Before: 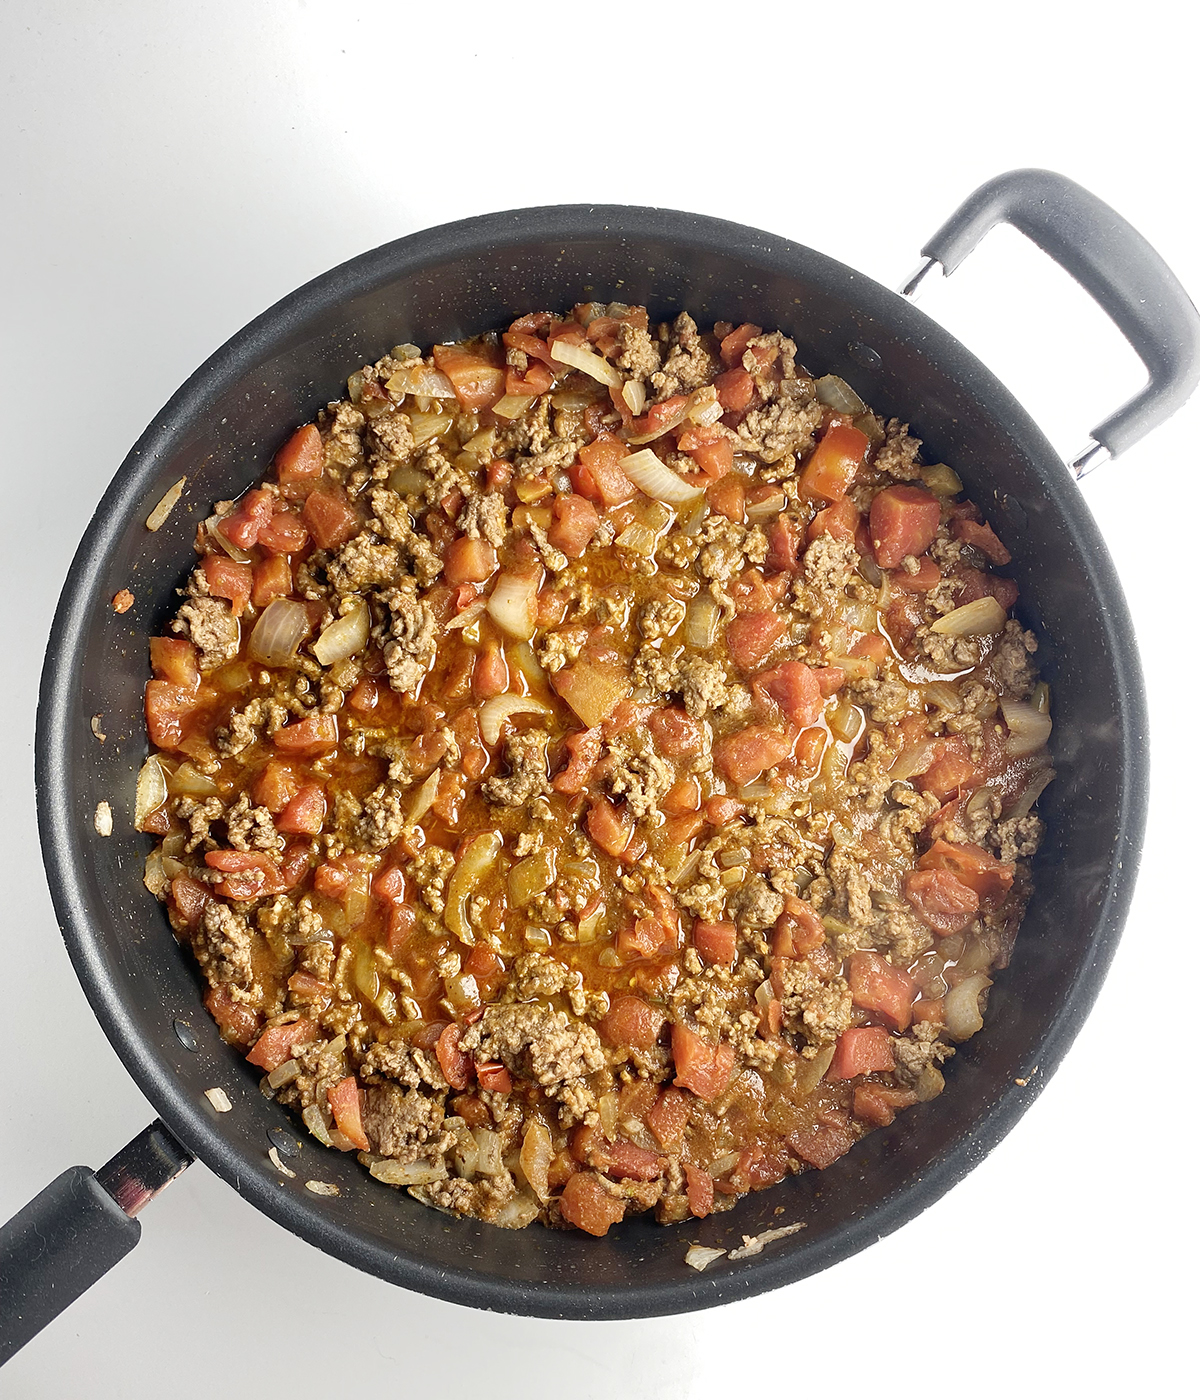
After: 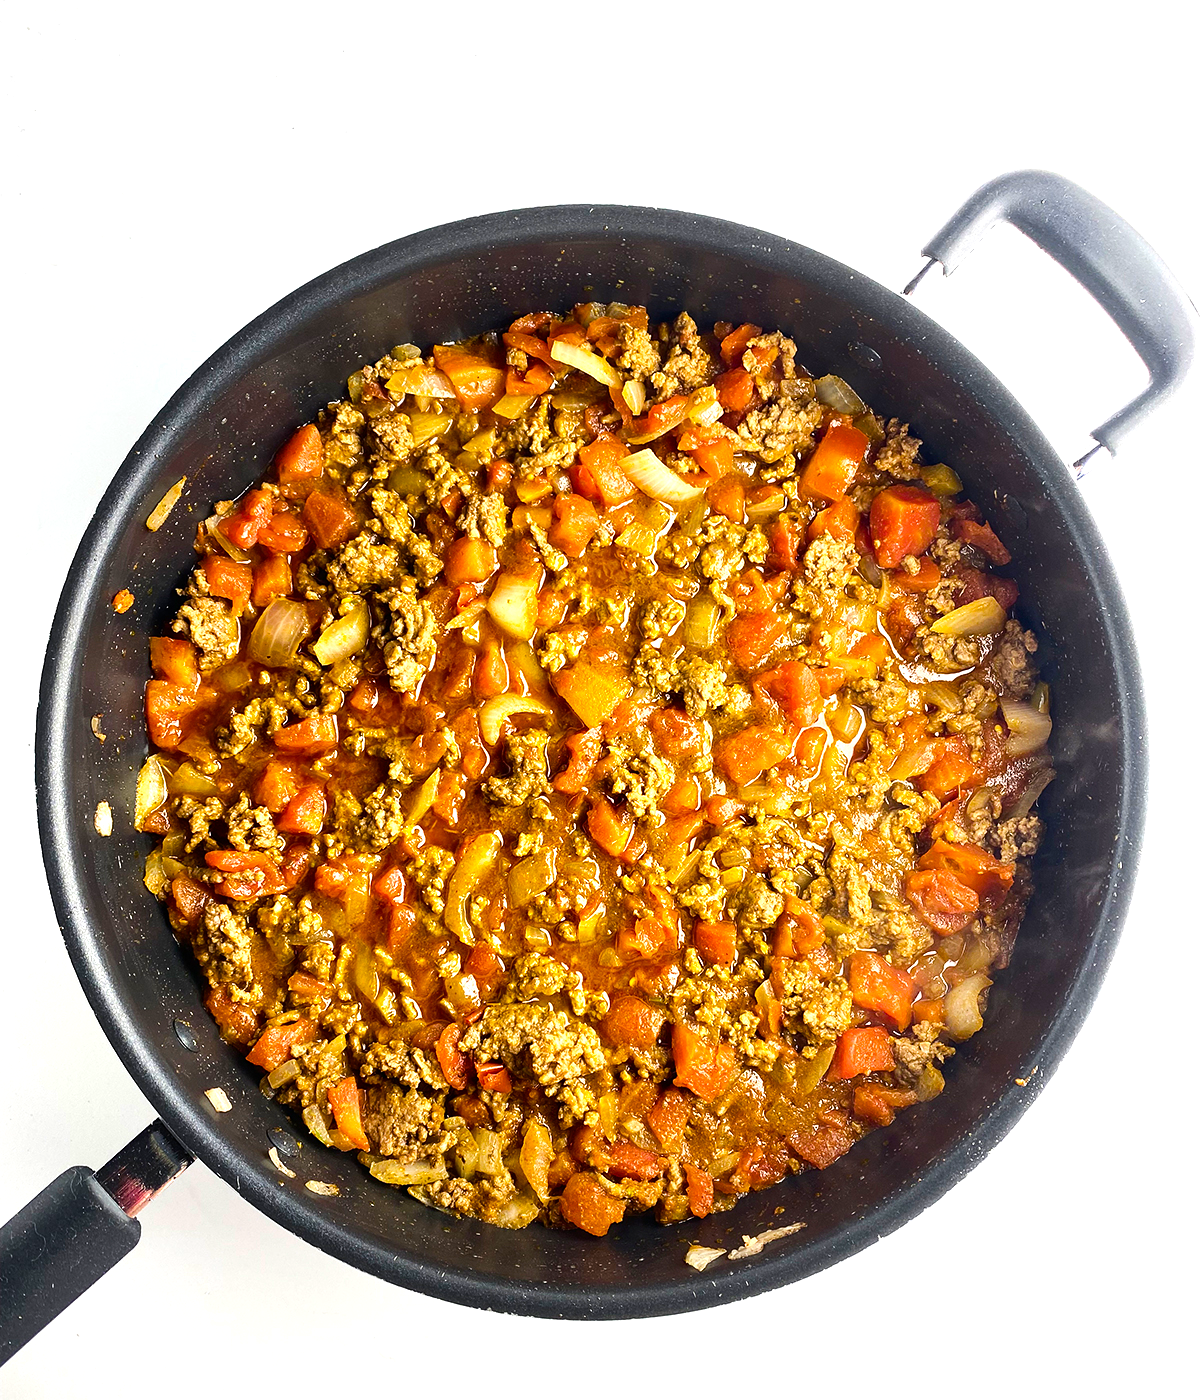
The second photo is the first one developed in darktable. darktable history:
color balance rgb: linear chroma grading › global chroma 15%, perceptual saturation grading › global saturation 30%
tone equalizer: -8 EV -0.75 EV, -7 EV -0.7 EV, -6 EV -0.6 EV, -5 EV -0.4 EV, -3 EV 0.4 EV, -2 EV 0.6 EV, -1 EV 0.7 EV, +0 EV 0.75 EV, edges refinement/feathering 500, mask exposure compensation -1.57 EV, preserve details no
